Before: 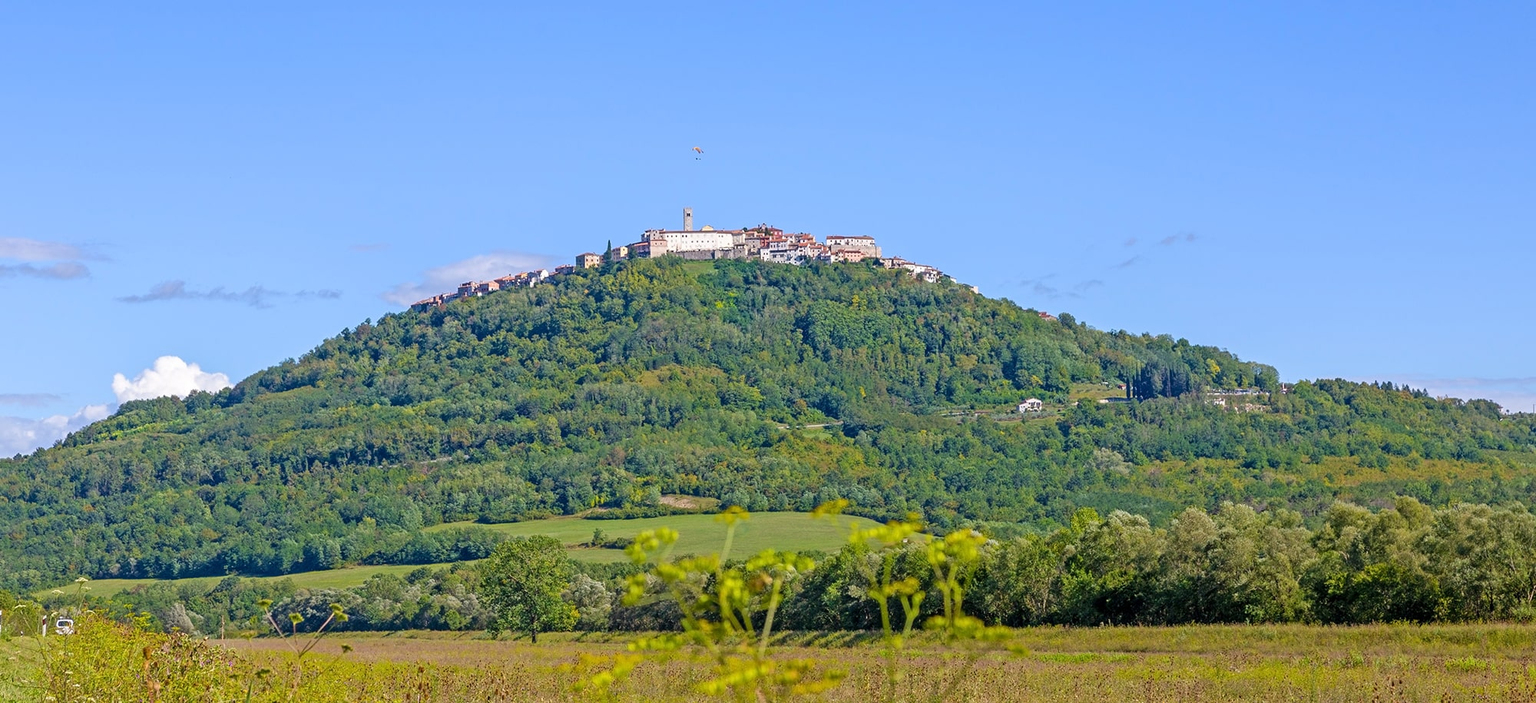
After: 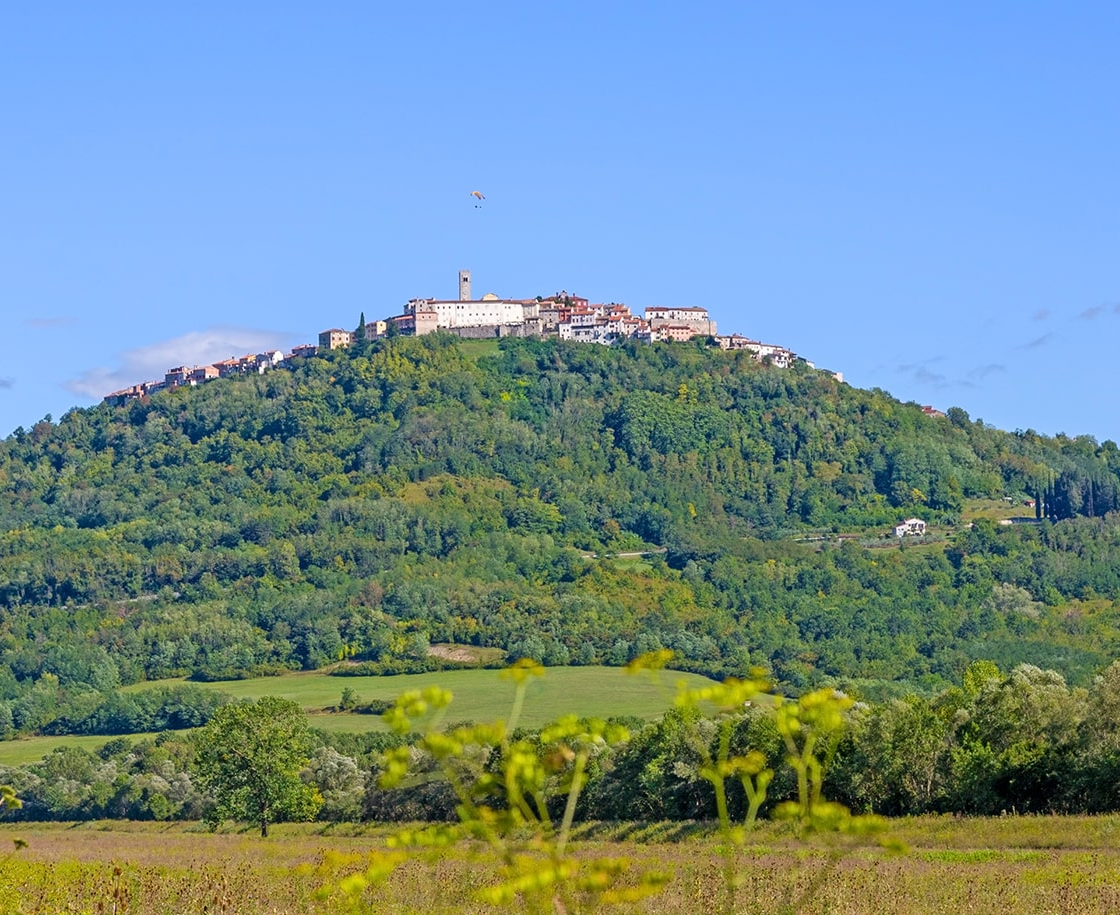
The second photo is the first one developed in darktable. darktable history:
crop: left 21.565%, right 22.406%
